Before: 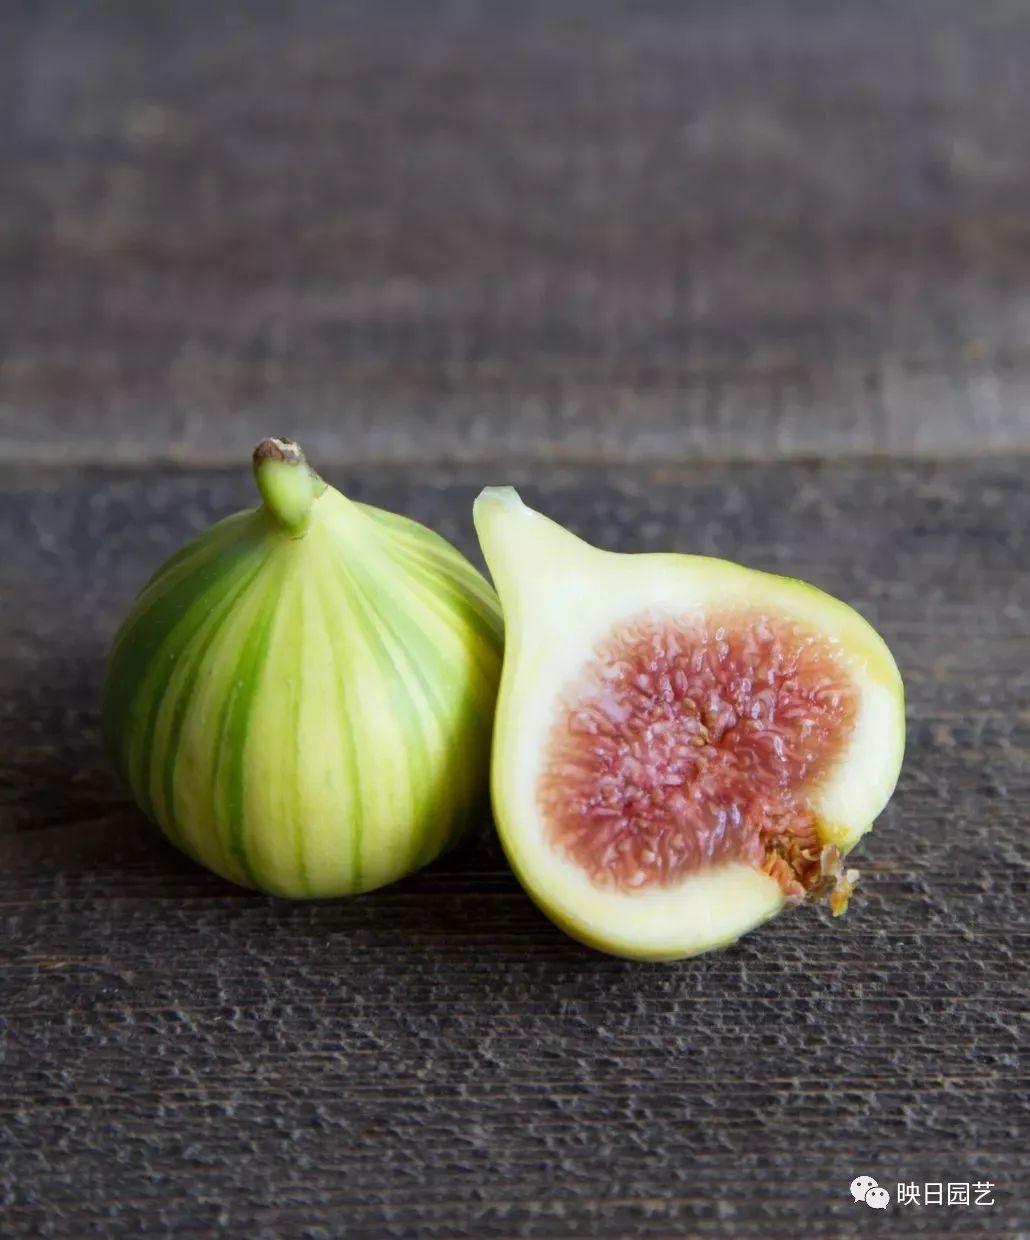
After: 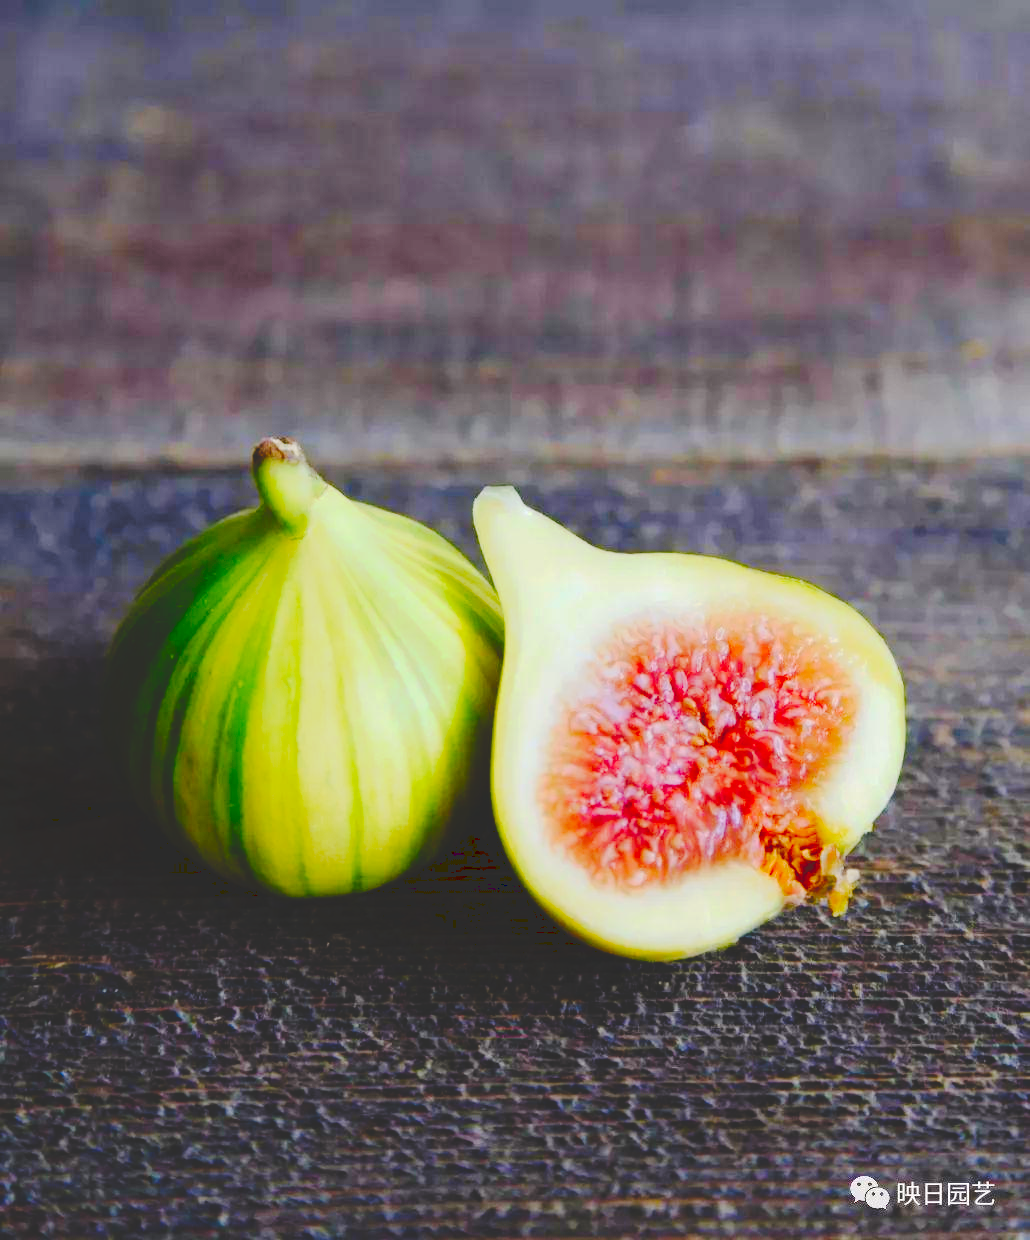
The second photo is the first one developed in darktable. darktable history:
tone curve: curves: ch0 [(0, 0) (0.003, 0.169) (0.011, 0.169) (0.025, 0.169) (0.044, 0.173) (0.069, 0.178) (0.1, 0.183) (0.136, 0.185) (0.177, 0.197) (0.224, 0.227) (0.277, 0.292) (0.335, 0.391) (0.399, 0.491) (0.468, 0.592) (0.543, 0.672) (0.623, 0.734) (0.709, 0.785) (0.801, 0.844) (0.898, 0.893) (1, 1)], preserve colors none
color contrast: green-magenta contrast 1.55, blue-yellow contrast 1.83
